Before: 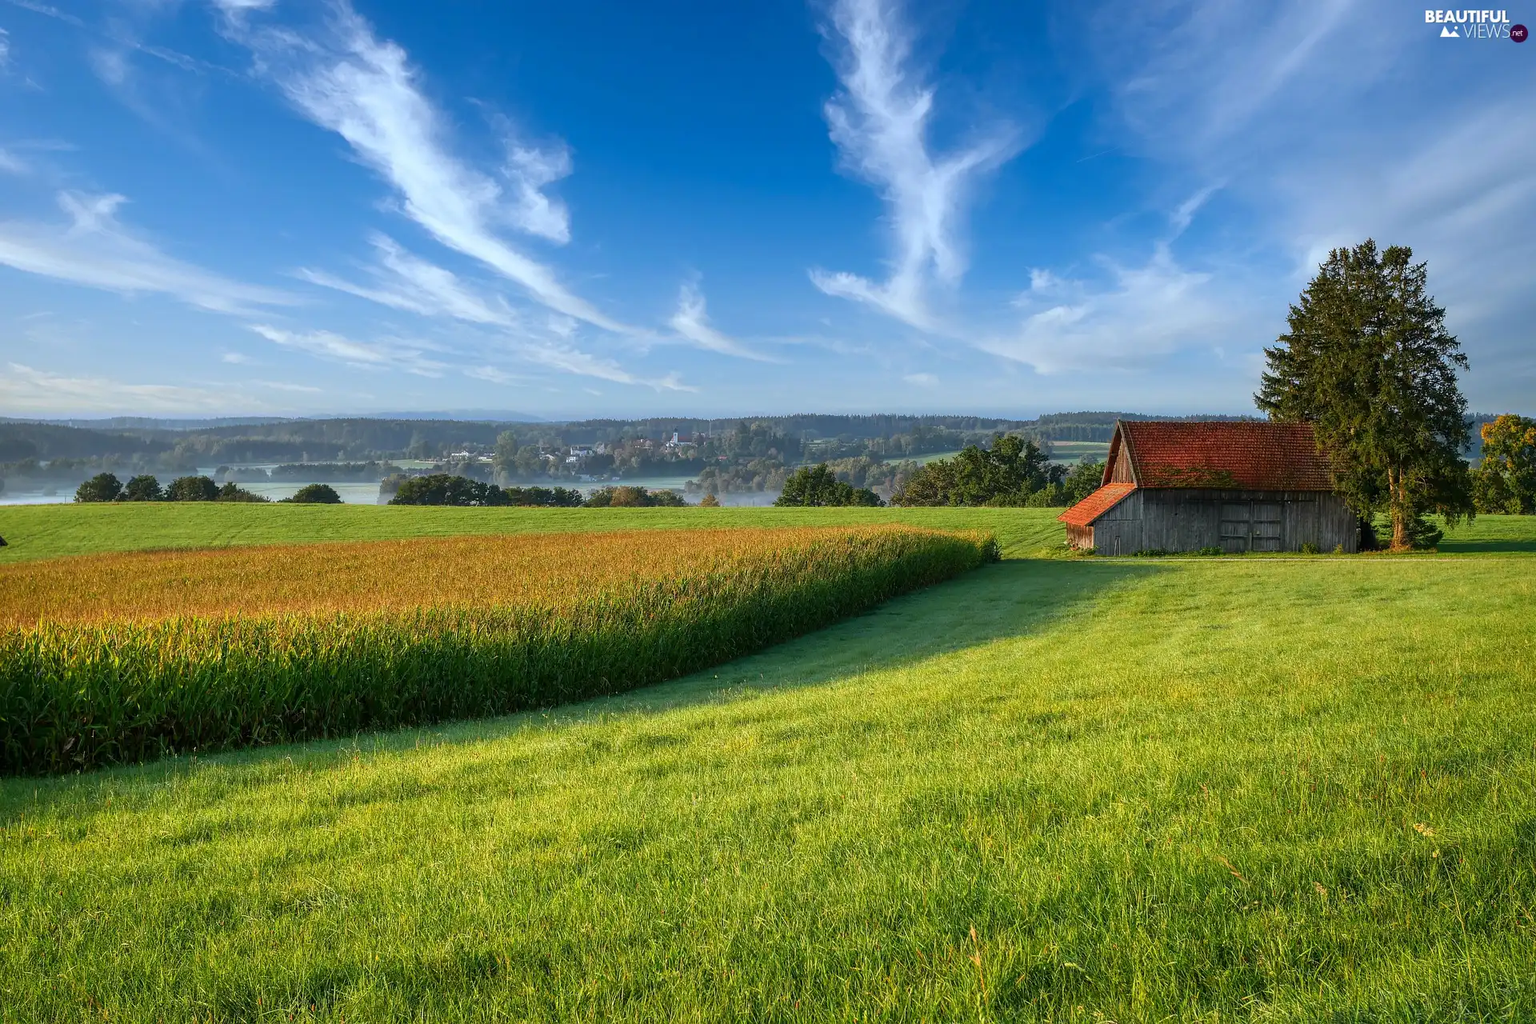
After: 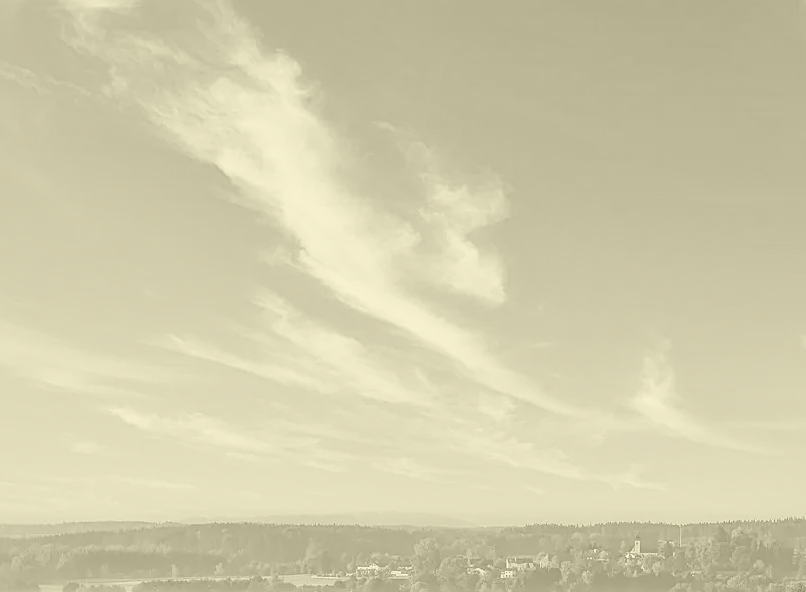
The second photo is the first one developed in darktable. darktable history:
colorize: hue 43.2°, saturation 40%, version 1
white balance: red 0.766, blue 1.537
crop and rotate: left 10.817%, top 0.062%, right 47.194%, bottom 53.626%
local contrast: mode bilateral grid, contrast 50, coarseness 50, detail 150%, midtone range 0.2
rotate and perspective: automatic cropping off
filmic rgb: middle gray luminance 30%, black relative exposure -9 EV, white relative exposure 7 EV, threshold 6 EV, target black luminance 0%, hardness 2.94, latitude 2.04%, contrast 0.963, highlights saturation mix 5%, shadows ↔ highlights balance 12.16%, add noise in highlights 0, preserve chrominance no, color science v3 (2019), use custom middle-gray values true, iterations of high-quality reconstruction 0, contrast in highlights soft, enable highlight reconstruction true
sharpen: on, module defaults
